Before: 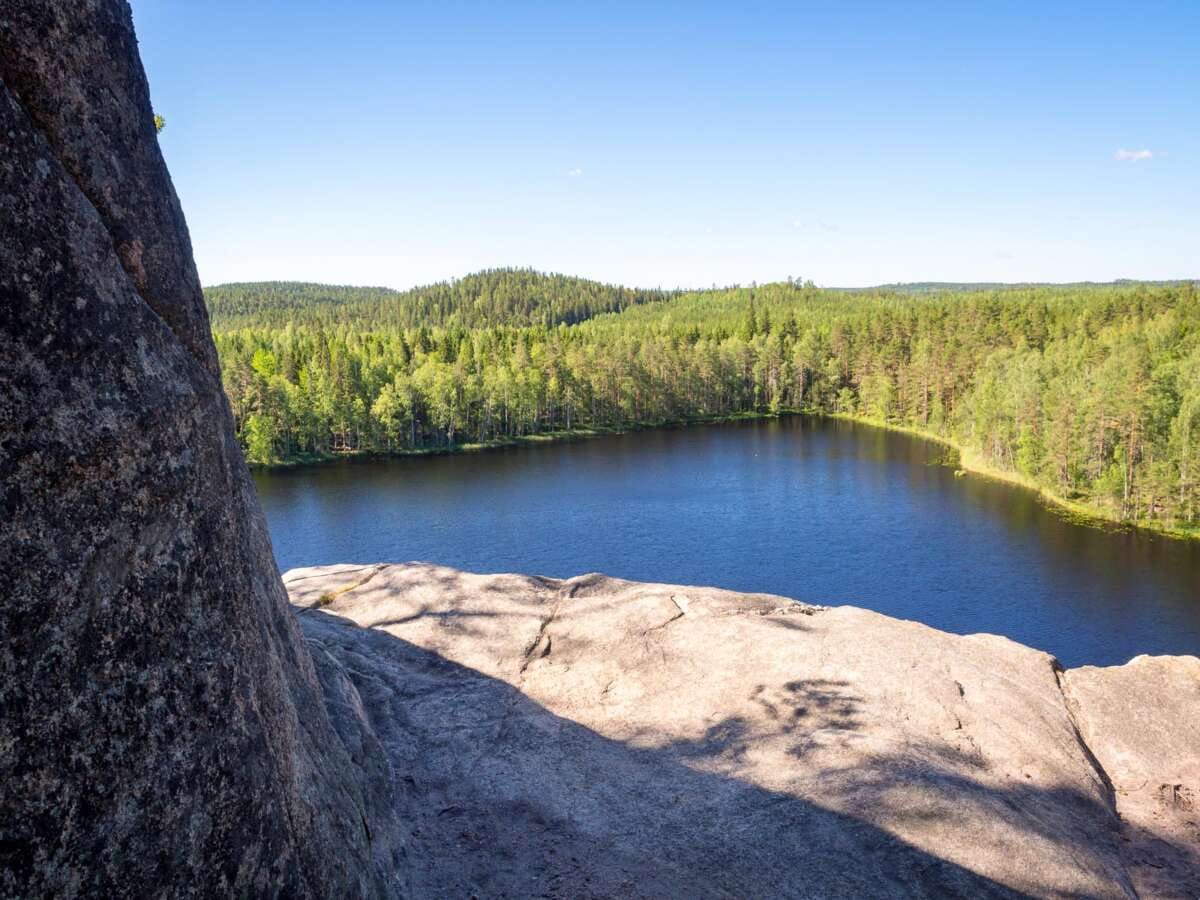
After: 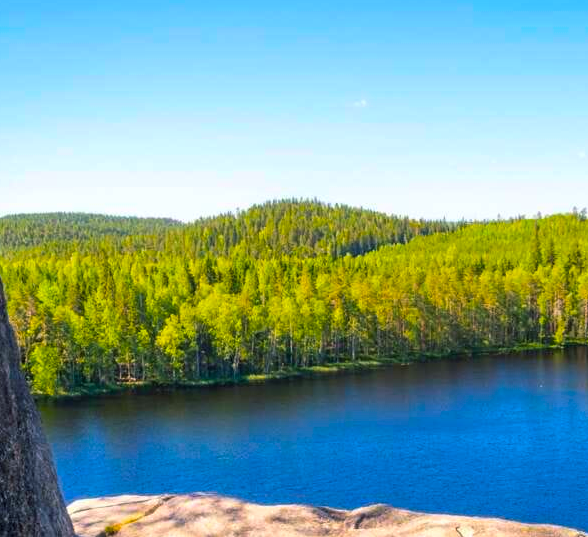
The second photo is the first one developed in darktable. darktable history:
color balance rgb: shadows lift › luminance -7.824%, shadows lift › chroma 2.165%, shadows lift › hue 167.28°, perceptual saturation grading › global saturation 60.448%, perceptual saturation grading › highlights 19.62%, perceptual saturation grading › shadows -50.053%, global vibrance 33.625%
crop: left 17.917%, top 7.705%, right 33.063%, bottom 32.578%
